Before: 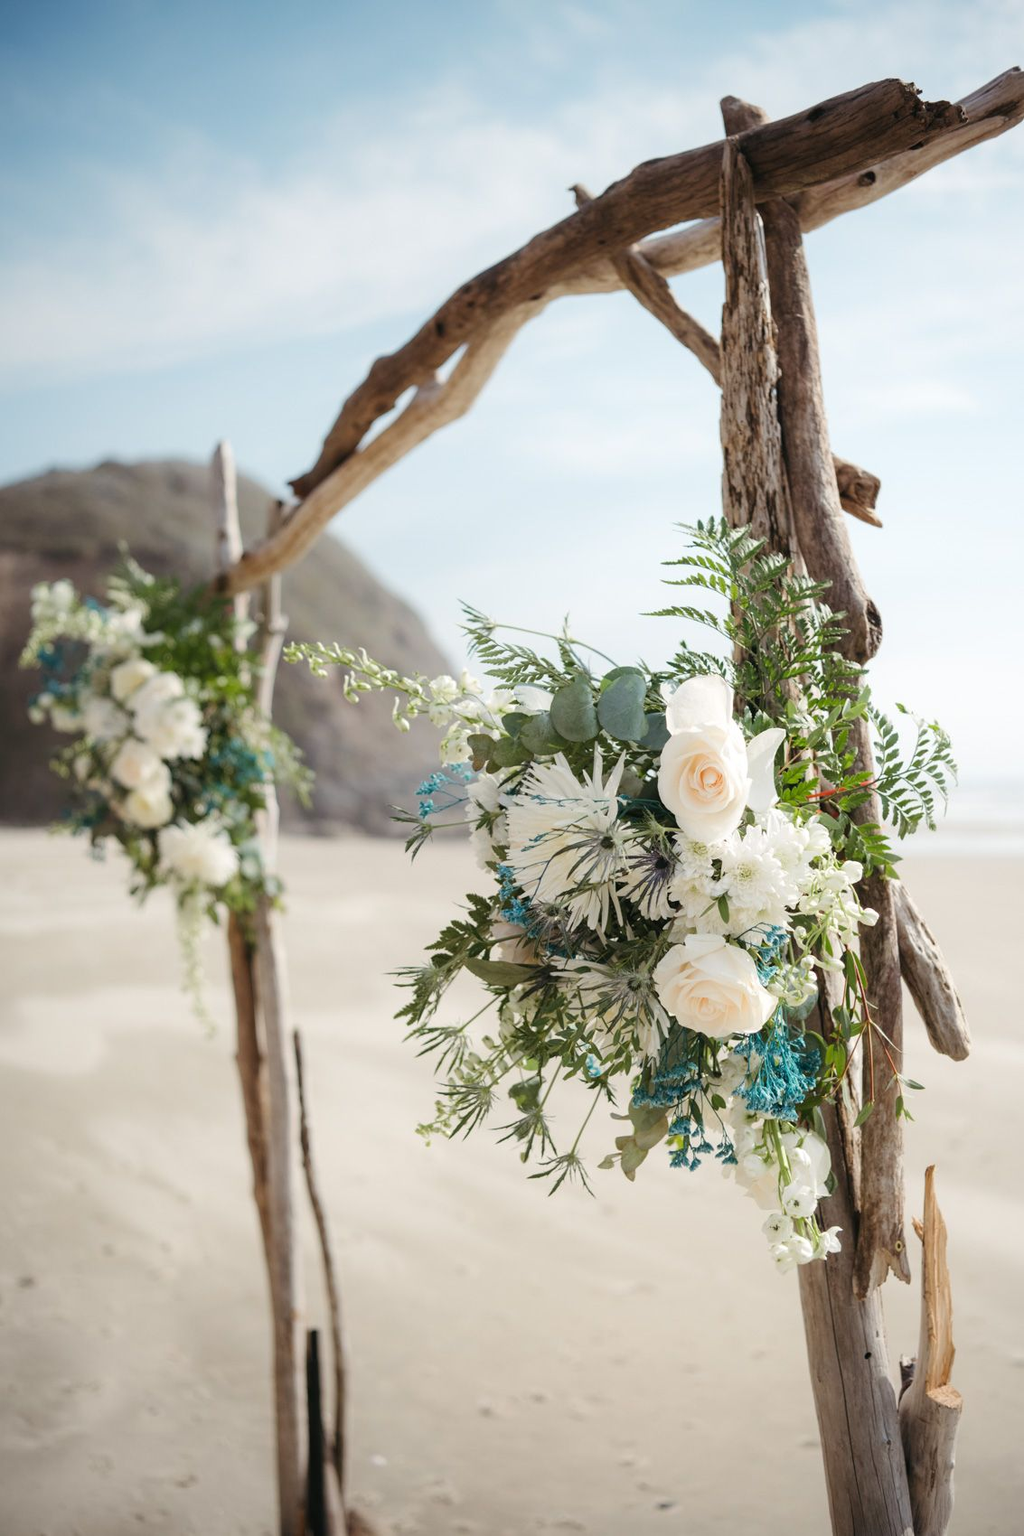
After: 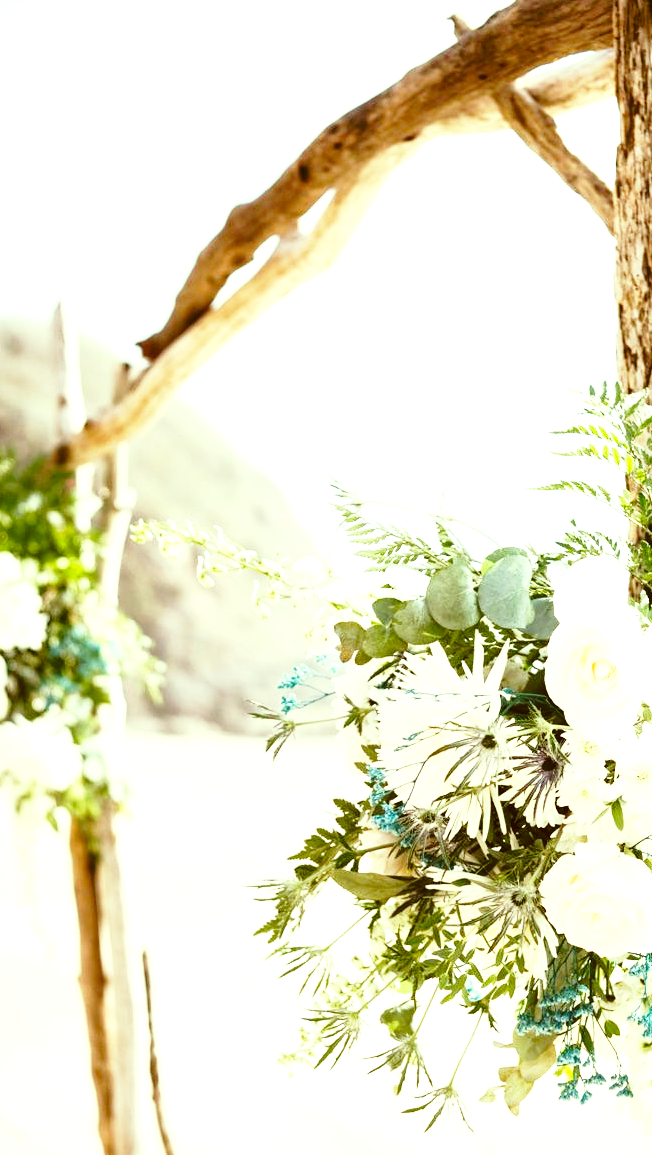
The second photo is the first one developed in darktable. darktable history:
local contrast: mode bilateral grid, contrast 21, coarseness 49, detail 132%, midtone range 0.2
exposure: exposure 0.611 EV, compensate highlight preservation false
tone equalizer: -8 EV -0.403 EV, -7 EV -0.36 EV, -6 EV -0.35 EV, -5 EV -0.185 EV, -3 EV 0.226 EV, -2 EV 0.334 EV, -1 EV 0.395 EV, +0 EV 0.441 EV, edges refinement/feathering 500, mask exposure compensation -1.57 EV, preserve details no
color balance rgb: perceptual saturation grading › global saturation 0.139%, perceptual brilliance grading › global brilliance 10.756%, global vibrance 20%
base curve: curves: ch0 [(0, 0) (0.028, 0.03) (0.121, 0.232) (0.46, 0.748) (0.859, 0.968) (1, 1)], preserve colors none
crop: left 16.237%, top 11.275%, right 26.134%, bottom 20.758%
color correction: highlights a* -6.1, highlights b* 9.61, shadows a* 10.23, shadows b* 23.81
